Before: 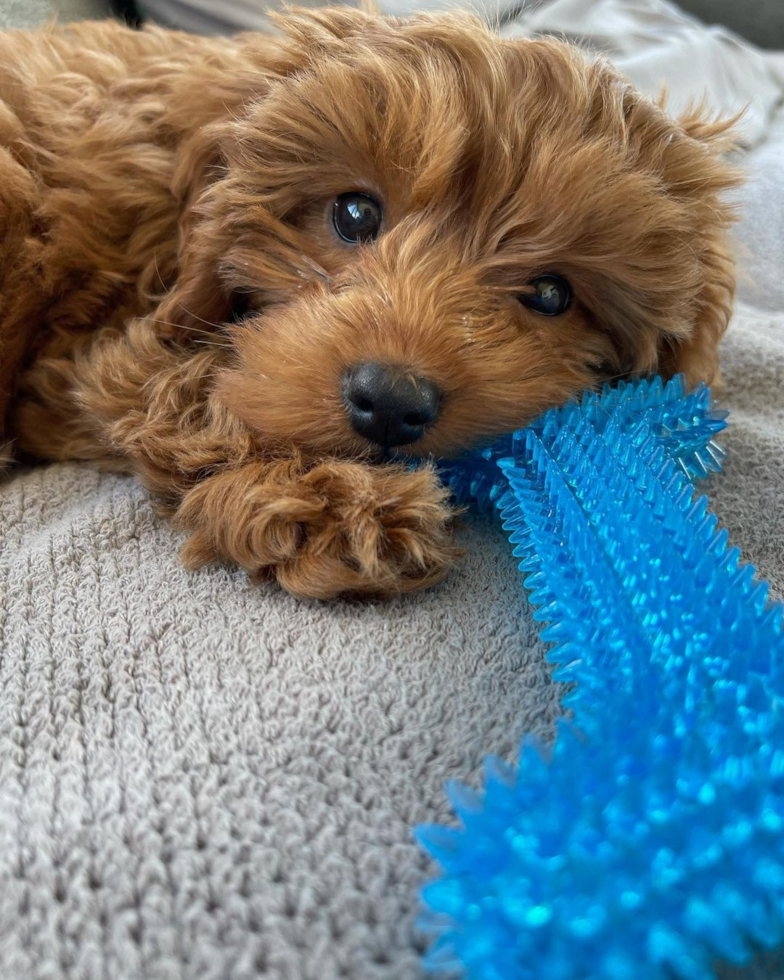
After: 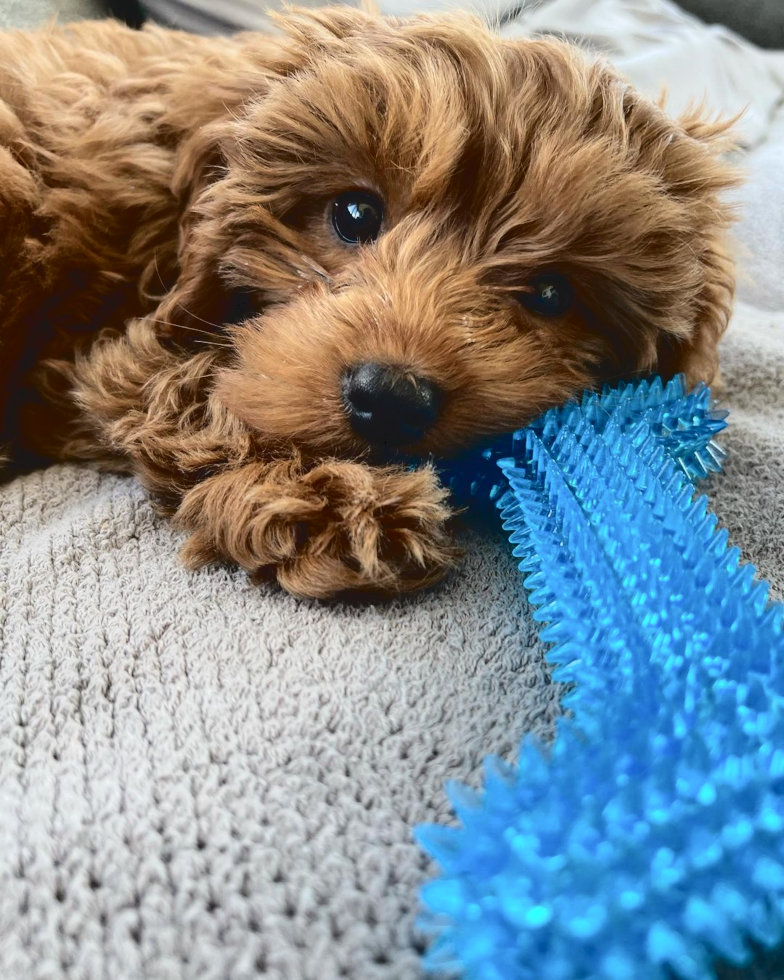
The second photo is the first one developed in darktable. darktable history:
tone curve: curves: ch0 [(0, 0) (0.003, 0.075) (0.011, 0.079) (0.025, 0.079) (0.044, 0.082) (0.069, 0.085) (0.1, 0.089) (0.136, 0.096) (0.177, 0.105) (0.224, 0.14) (0.277, 0.202) (0.335, 0.304) (0.399, 0.417) (0.468, 0.521) (0.543, 0.636) (0.623, 0.726) (0.709, 0.801) (0.801, 0.878) (0.898, 0.927) (1, 1)], color space Lab, independent channels, preserve colors none
